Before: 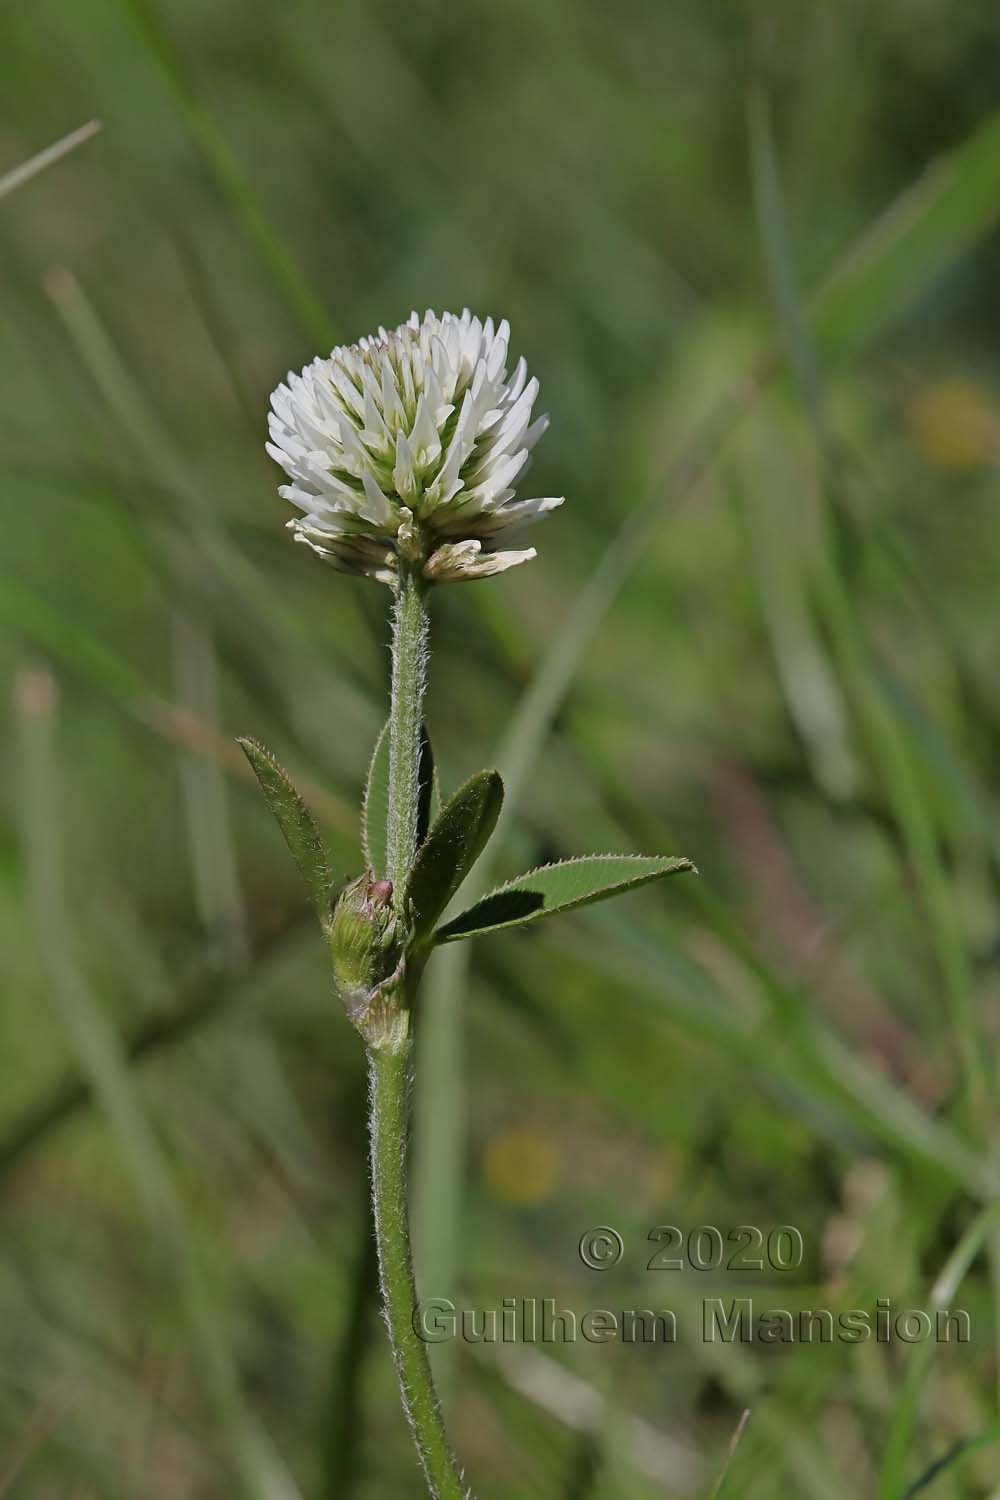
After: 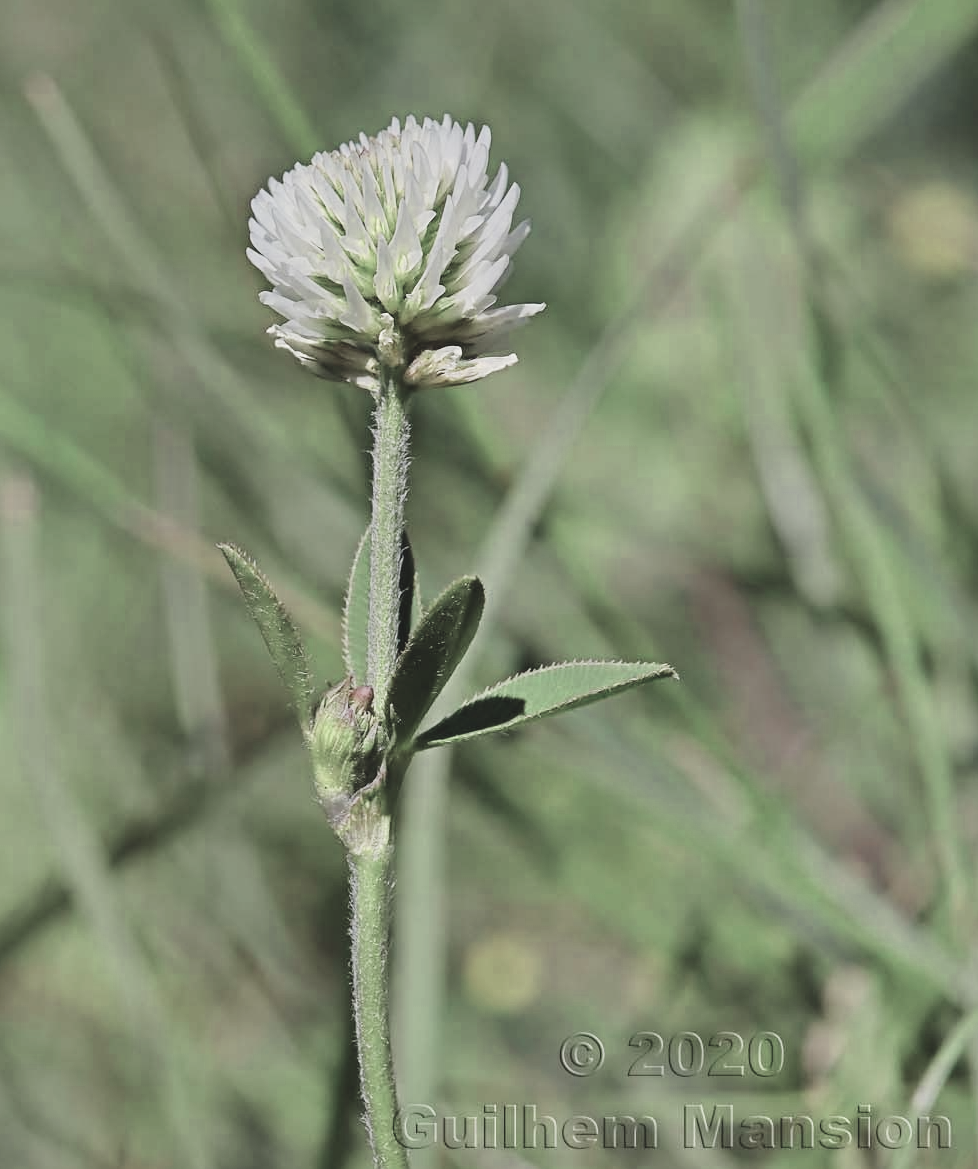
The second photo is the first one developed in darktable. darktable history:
crop and rotate: left 1.913%, top 12.977%, right 0.284%, bottom 9.048%
local contrast: highlights 70%, shadows 68%, detail 82%, midtone range 0.331
color zones: curves: ch0 [(0.25, 0.667) (0.758, 0.368)]; ch1 [(0.215, 0.245) (0.761, 0.373)]; ch2 [(0.247, 0.554) (0.761, 0.436)]
shadows and highlights: soften with gaussian
tone equalizer: edges refinement/feathering 500, mask exposure compensation -1.57 EV, preserve details no
tone curve: curves: ch0 [(0, 0.025) (0.15, 0.143) (0.452, 0.486) (0.751, 0.788) (1, 0.961)]; ch1 [(0, 0) (0.43, 0.408) (0.476, 0.469) (0.497, 0.507) (0.546, 0.571) (0.566, 0.607) (0.62, 0.657) (1, 1)]; ch2 [(0, 0) (0.386, 0.397) (0.505, 0.498) (0.547, 0.546) (0.579, 0.58) (1, 1)], preserve colors none
exposure: exposure 0.299 EV, compensate highlight preservation false
